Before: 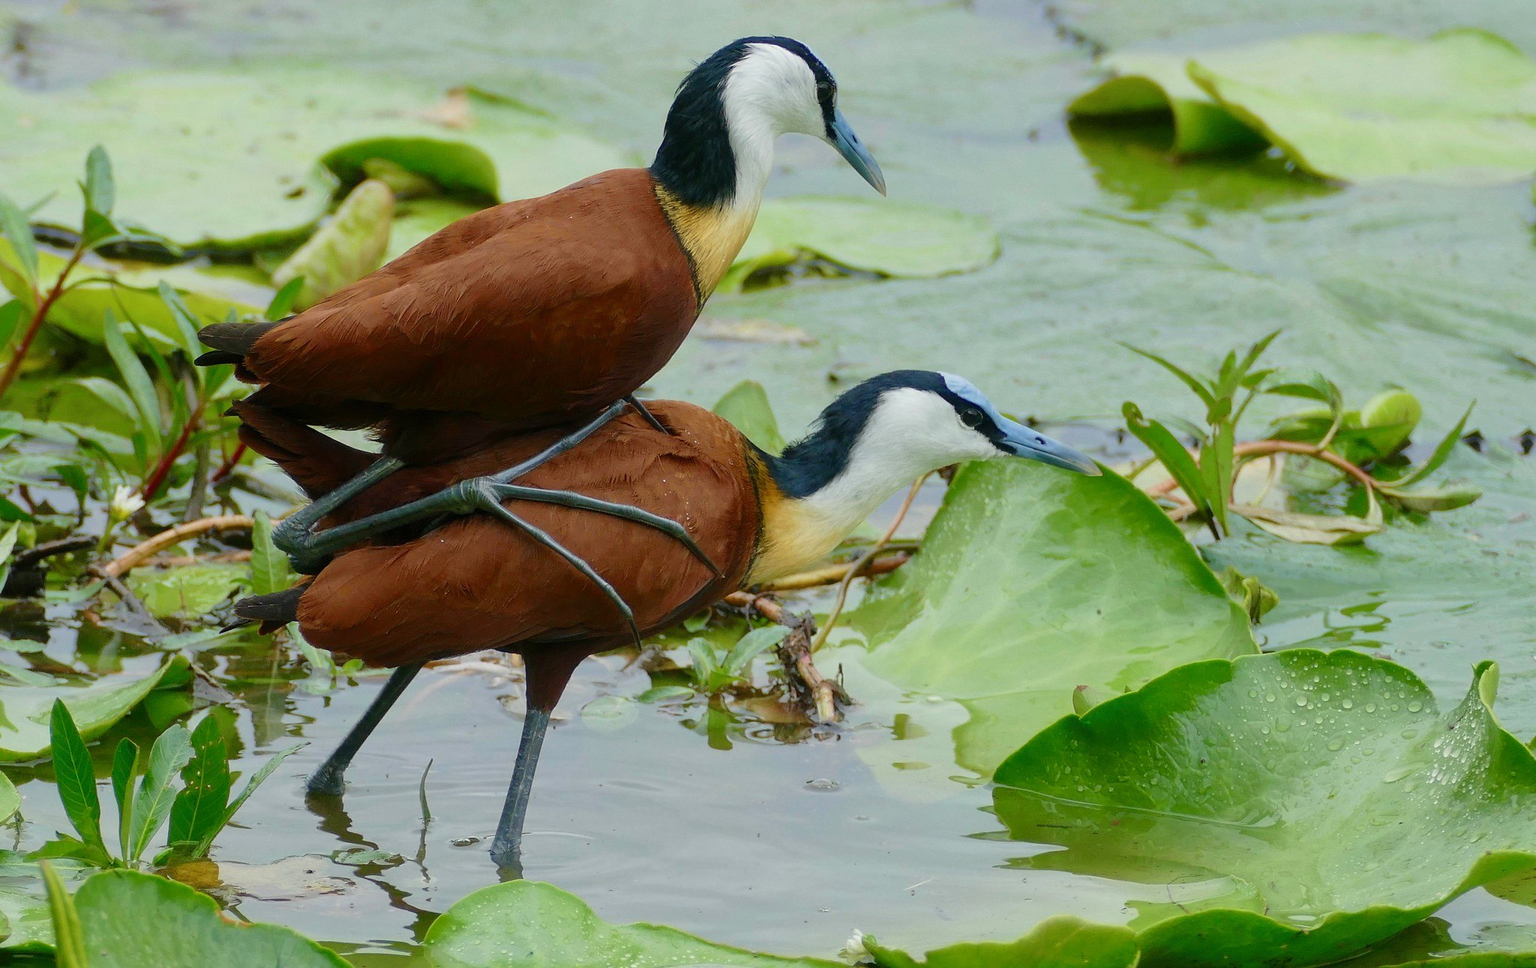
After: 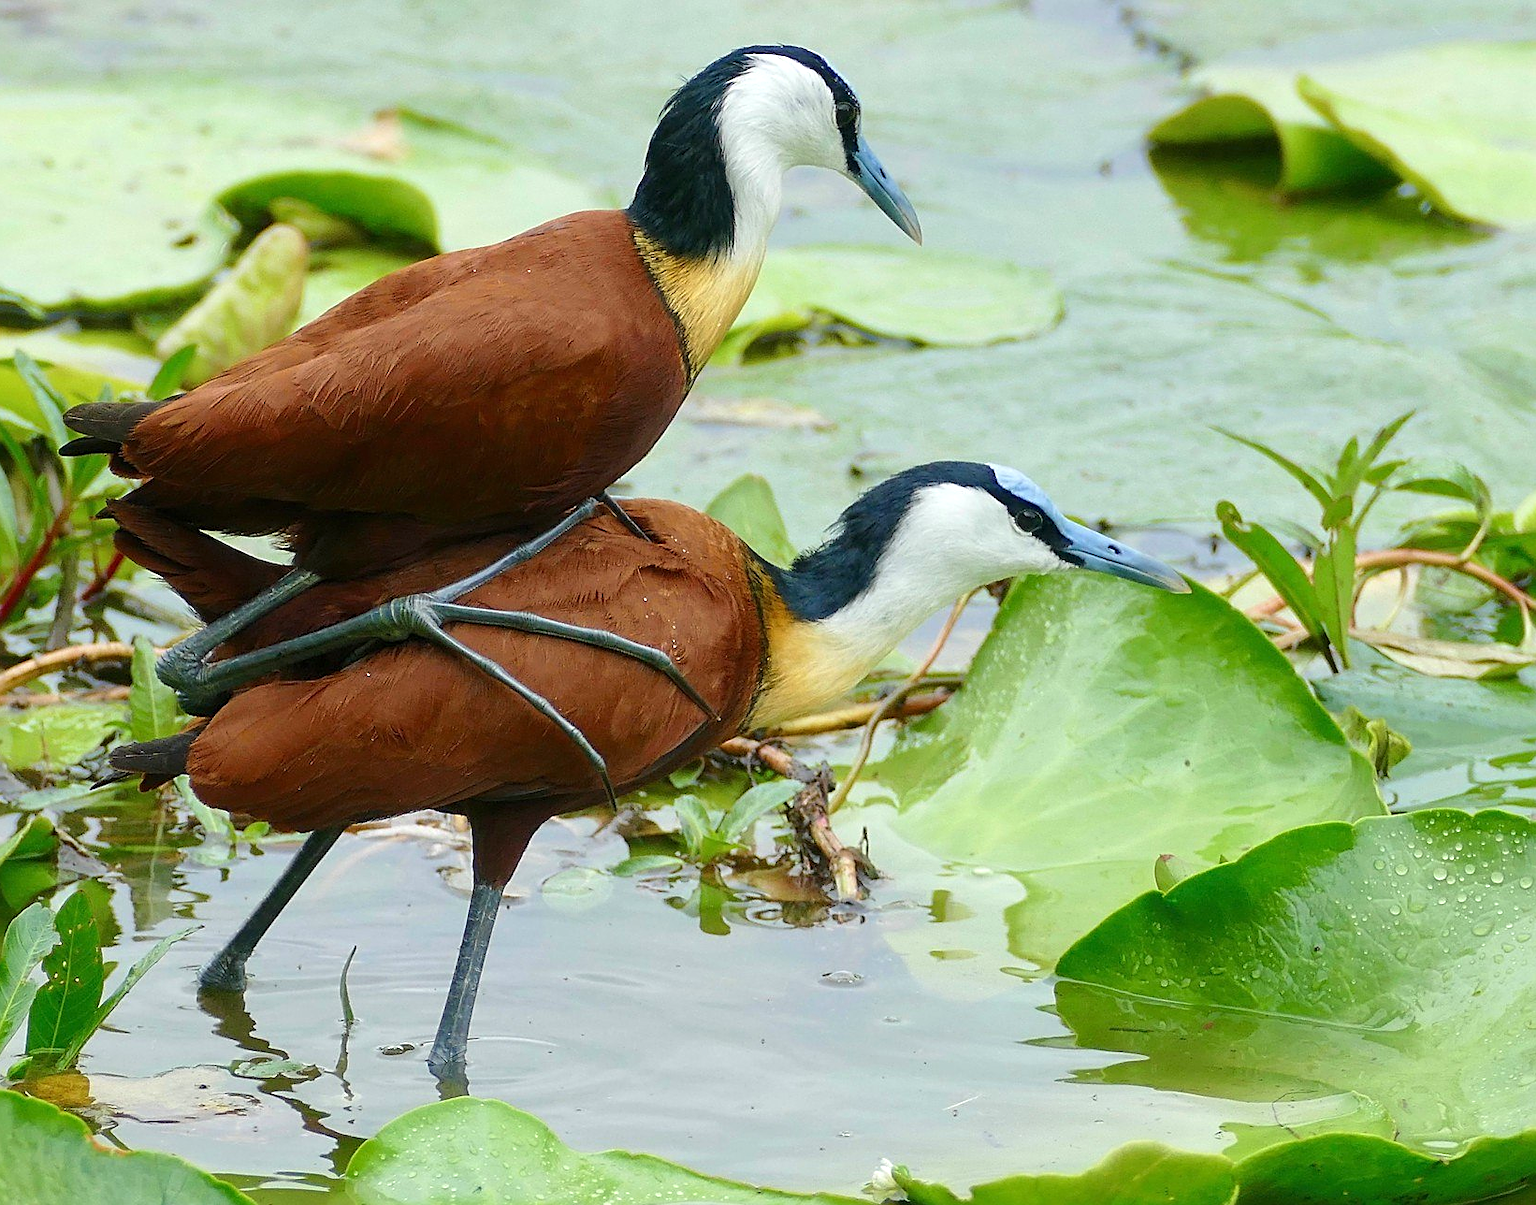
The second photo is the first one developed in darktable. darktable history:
sharpen: on, module defaults
crop and rotate: left 9.597%, right 10.195%
exposure: exposure 0.496 EV, compensate highlight preservation false
